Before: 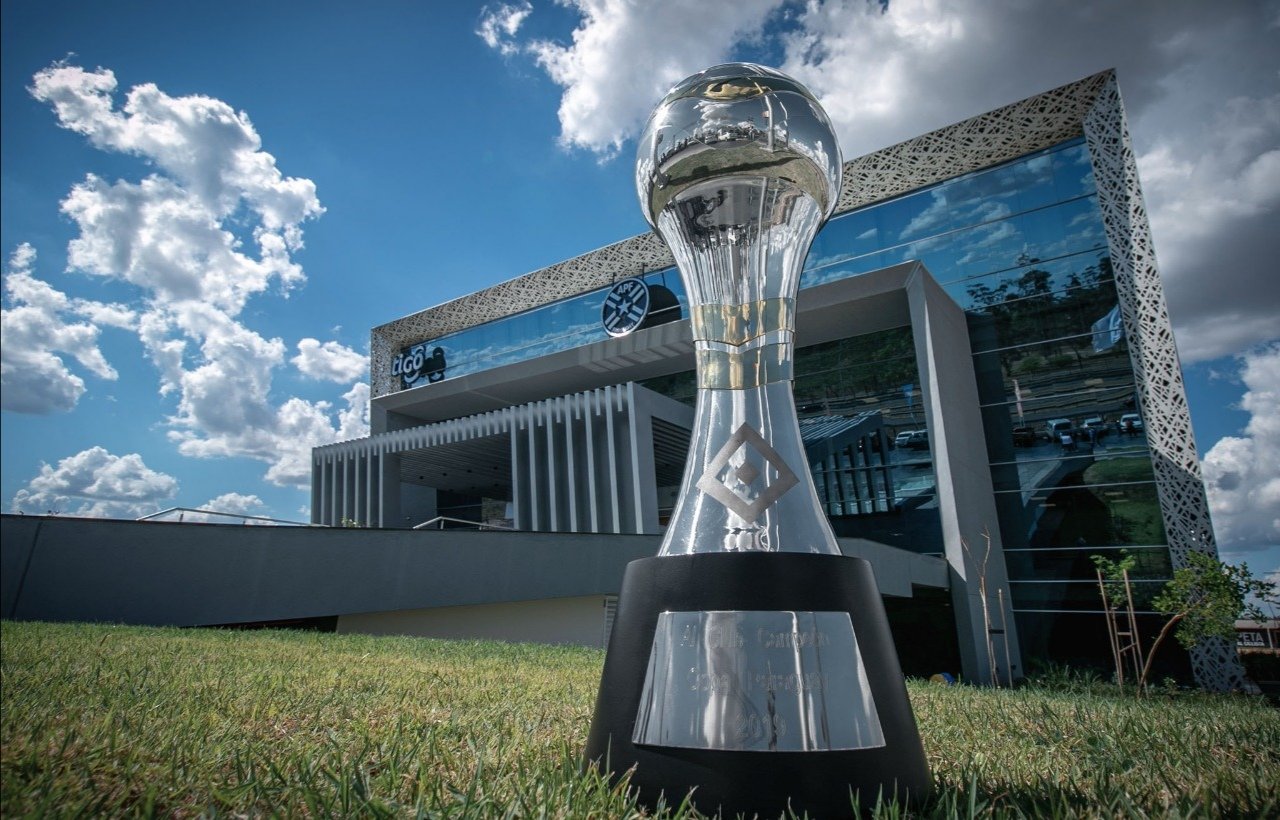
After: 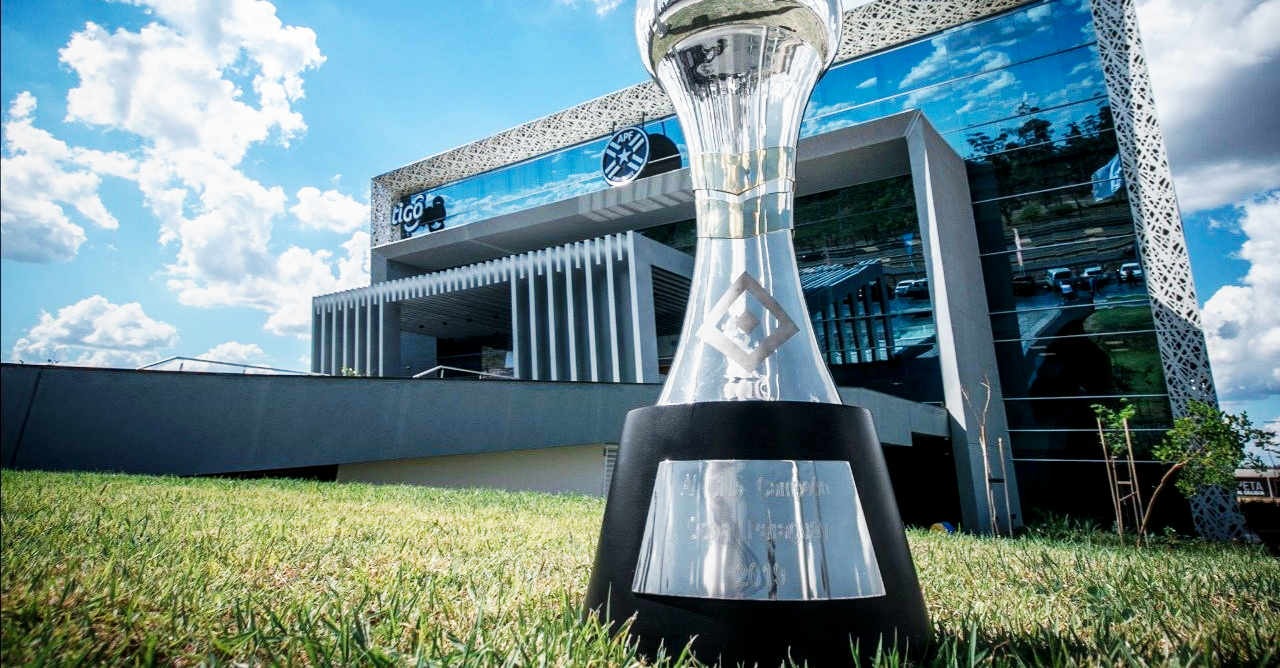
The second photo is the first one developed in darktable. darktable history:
crop and rotate: top 18.449%
base curve: curves: ch0 [(0, 0) (0.007, 0.004) (0.027, 0.03) (0.046, 0.07) (0.207, 0.54) (0.442, 0.872) (0.673, 0.972) (1, 1)], preserve colors none
local contrast: highlights 61%, shadows 110%, detail 106%, midtone range 0.524
haze removal: strength -0.054, adaptive false
